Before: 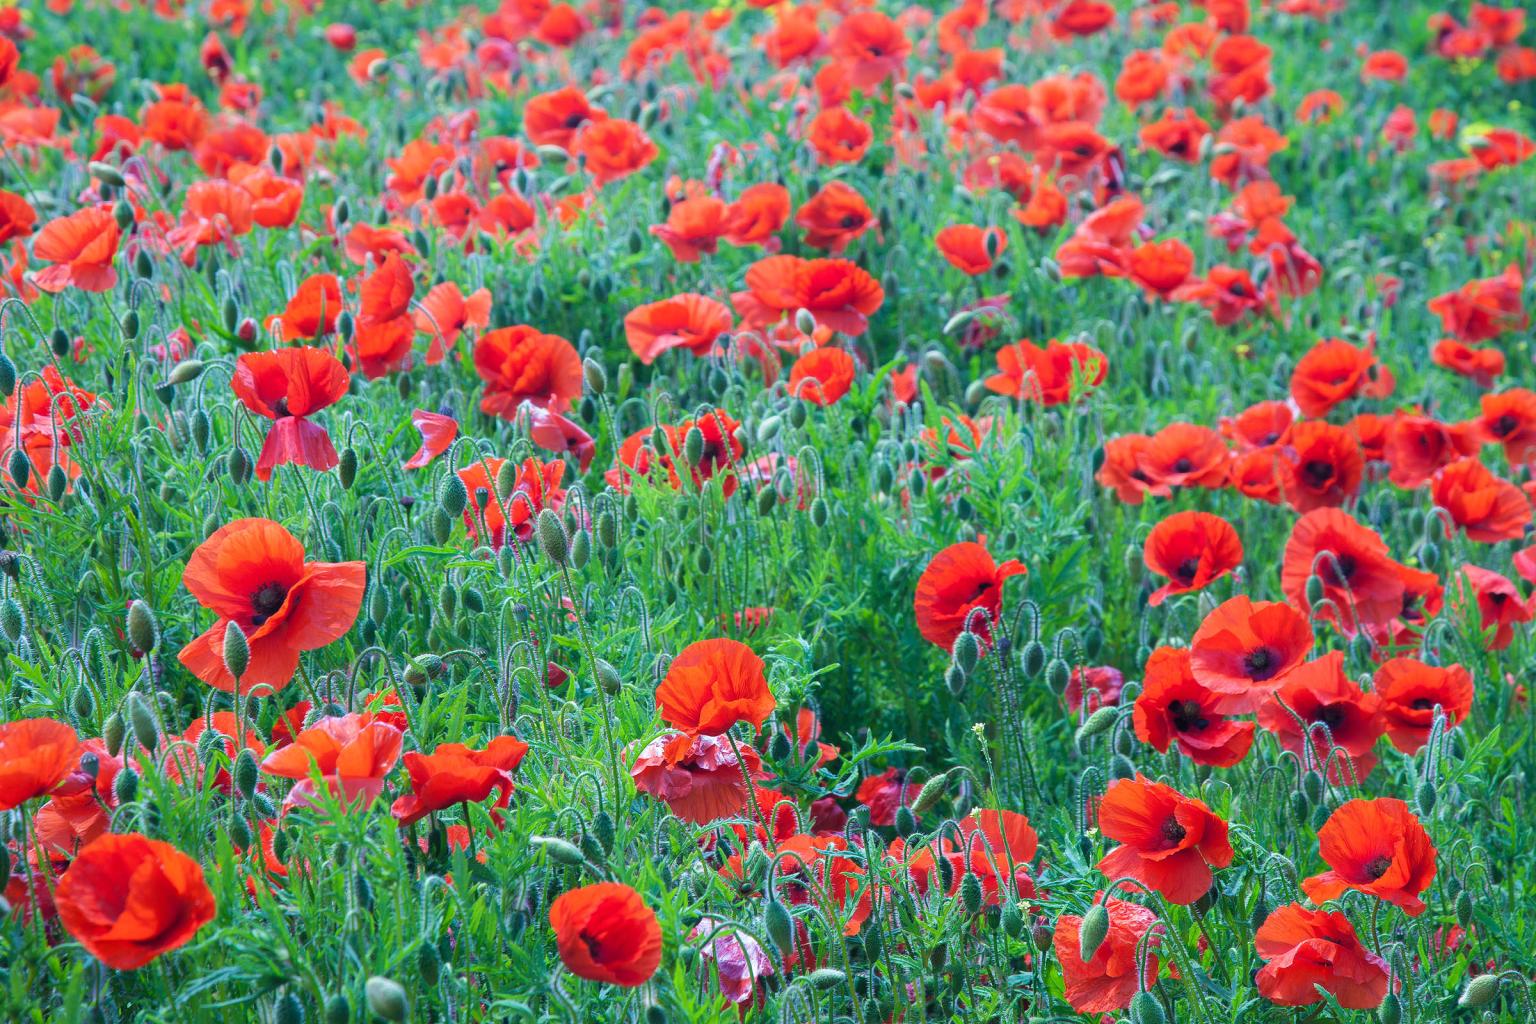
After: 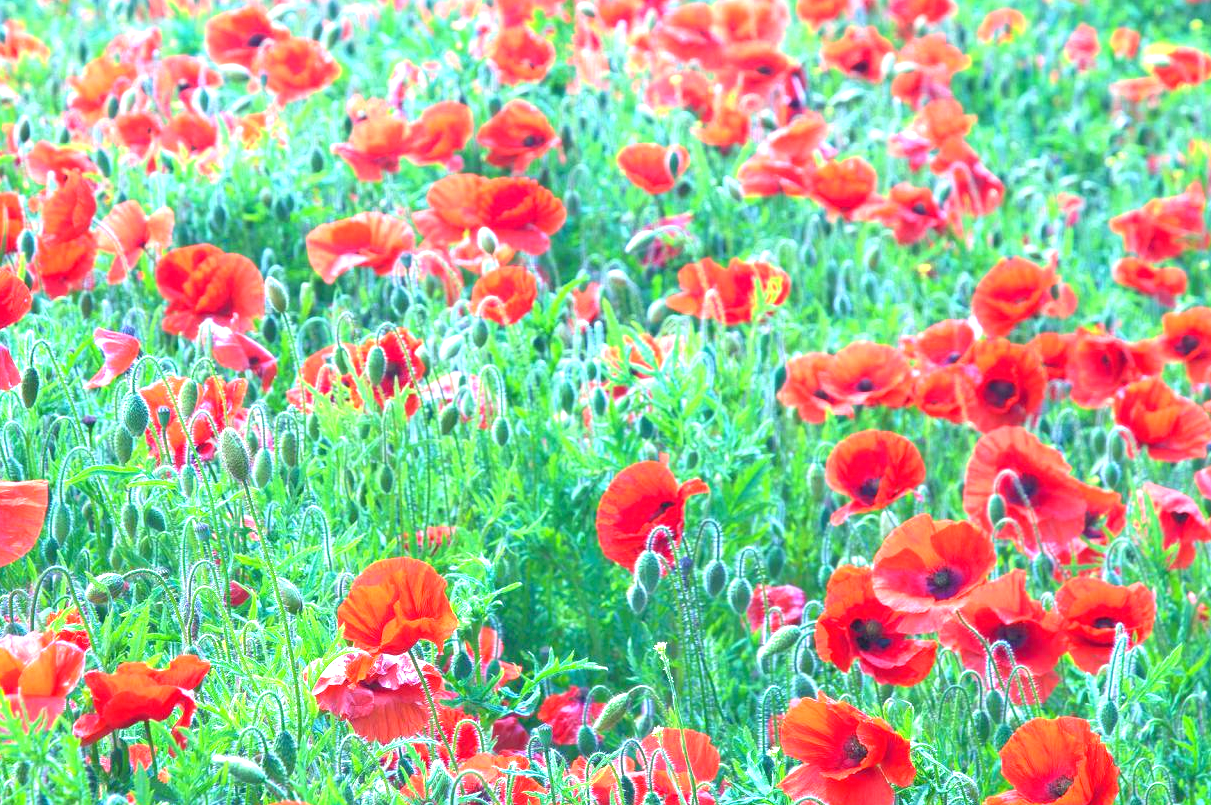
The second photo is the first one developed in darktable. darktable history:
tone equalizer: -7 EV 0.15 EV, -6 EV 0.6 EV, -5 EV 1.15 EV, -4 EV 1.33 EV, -3 EV 1.15 EV, -2 EV 0.6 EV, -1 EV 0.15 EV, mask exposure compensation -0.5 EV
exposure: black level correction 0, exposure 1.3 EV, compensate highlight preservation false
crop and rotate: left 20.74%, top 7.912%, right 0.375%, bottom 13.378%
